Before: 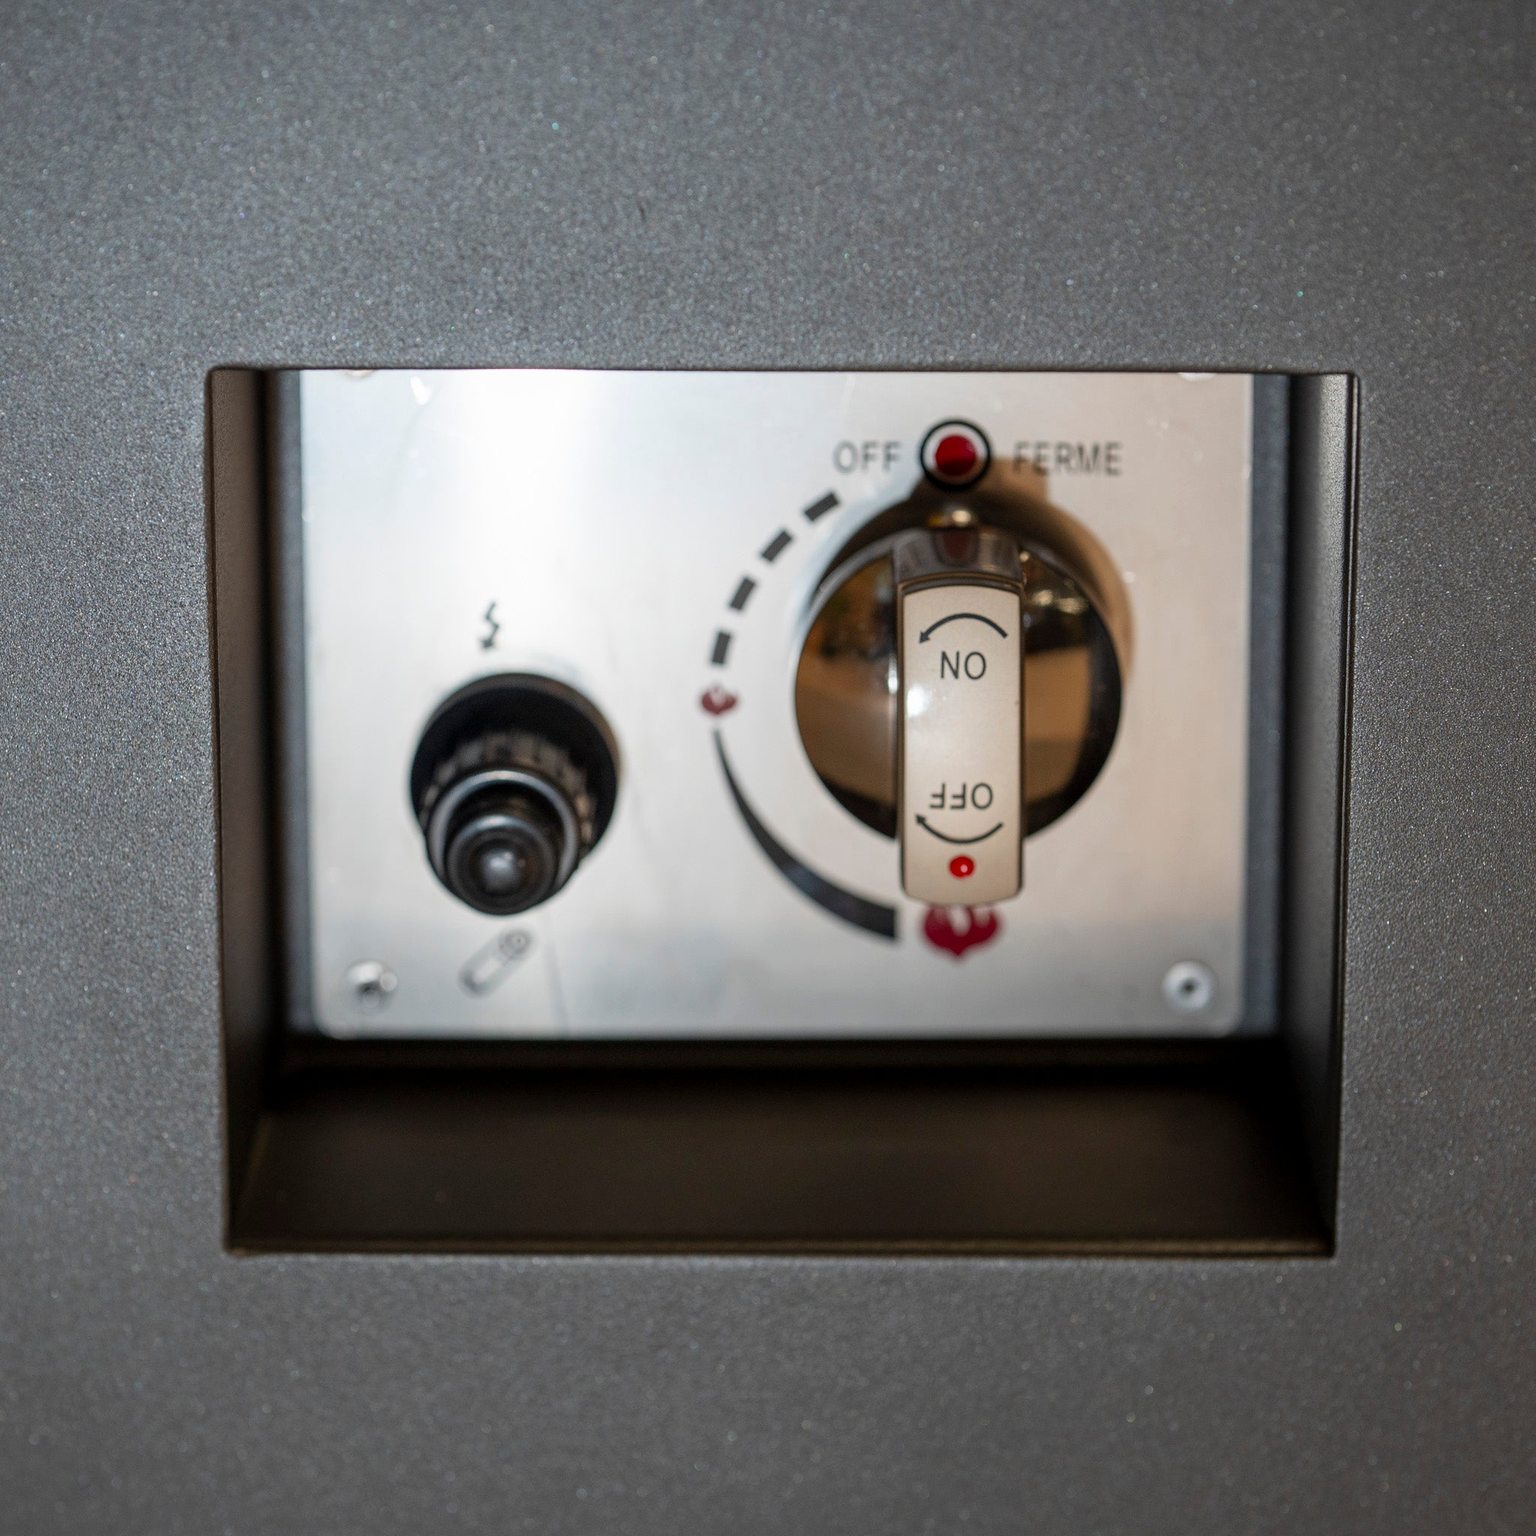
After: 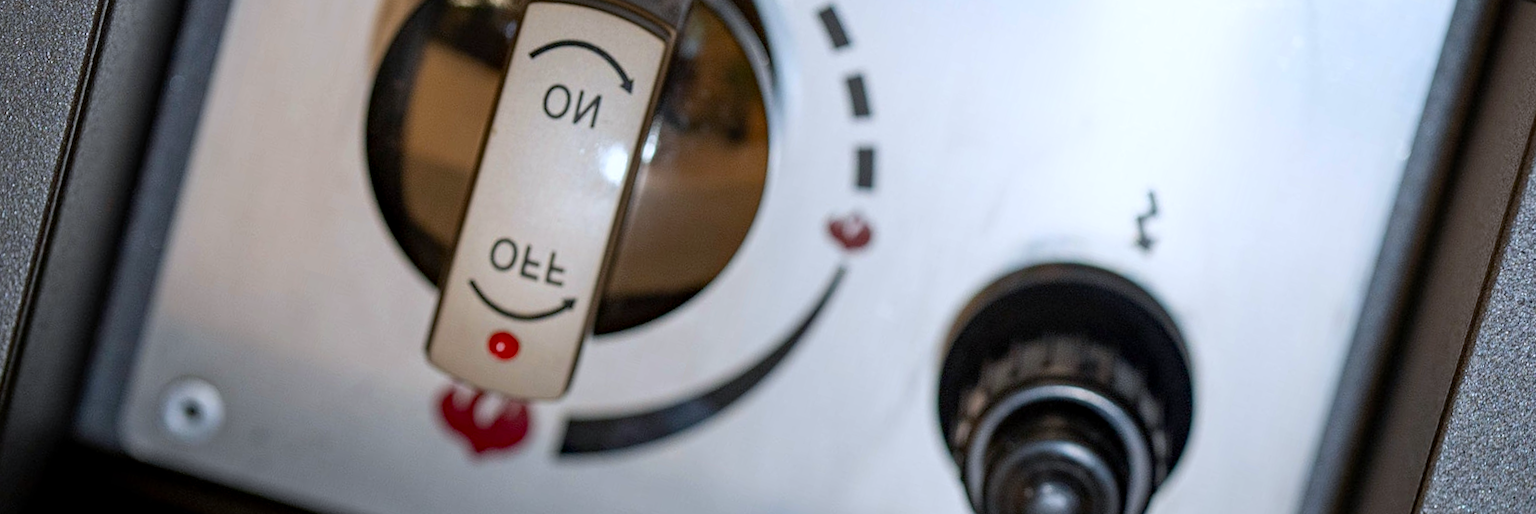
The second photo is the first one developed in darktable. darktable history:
haze removal: compatibility mode true, adaptive false
crop and rotate: angle 16.12°, top 30.835%, bottom 35.653%
white balance: red 0.954, blue 1.079
